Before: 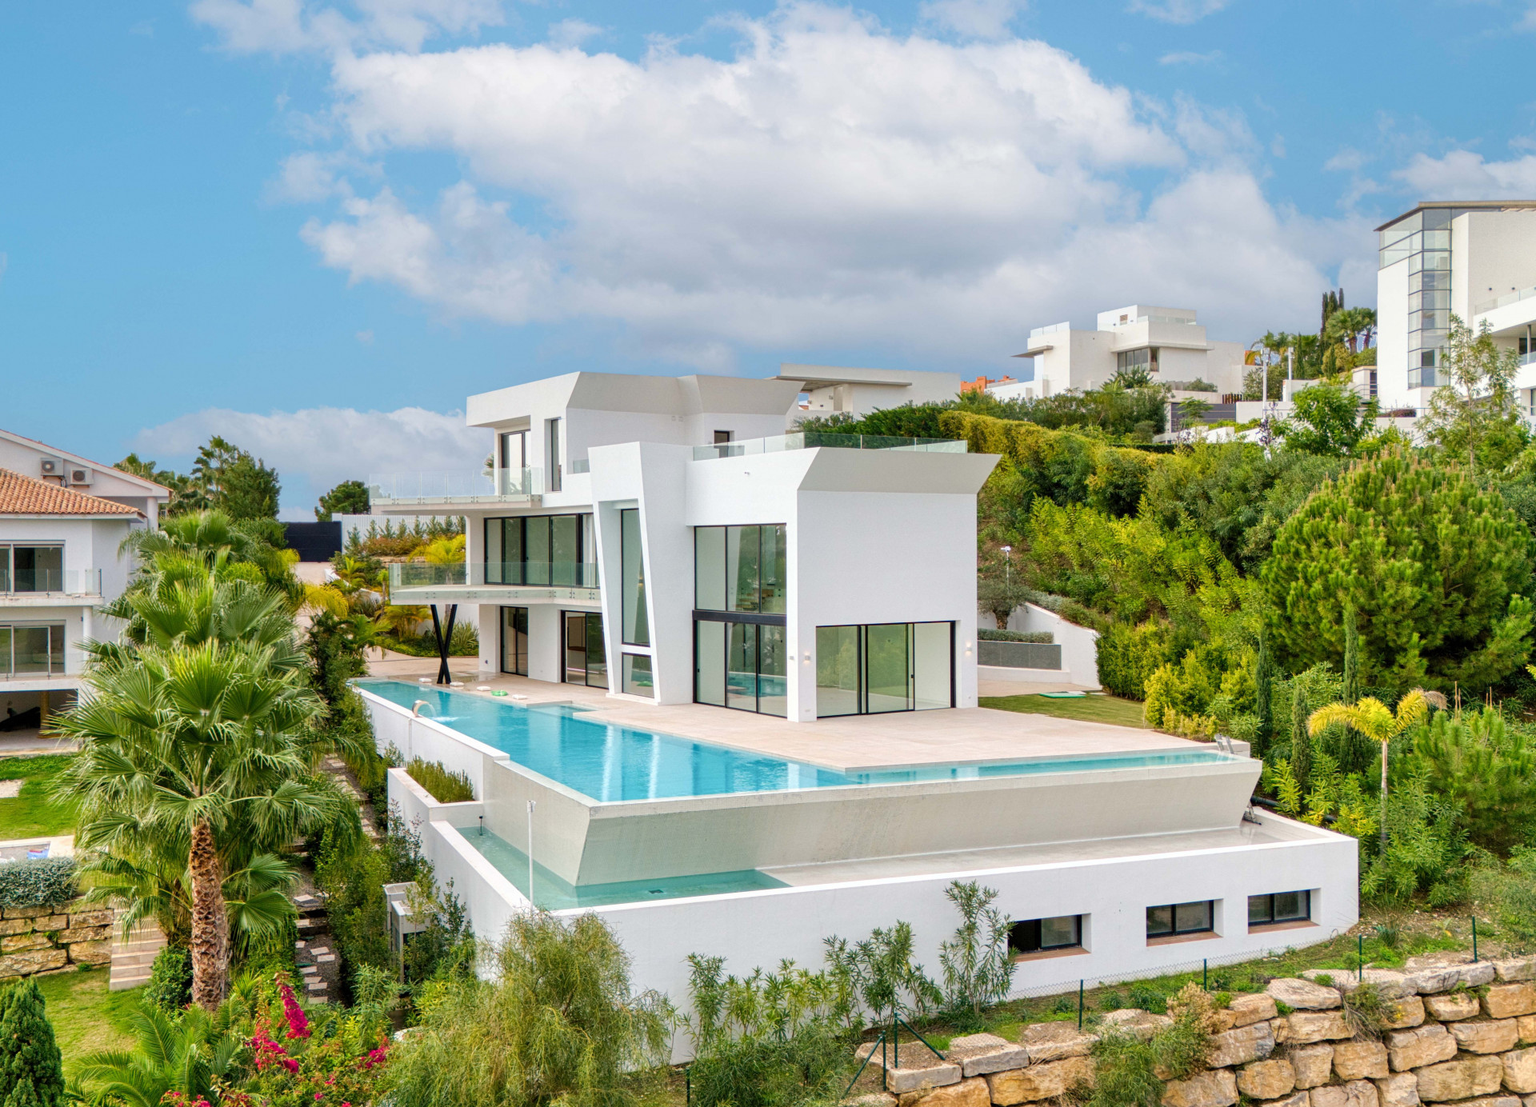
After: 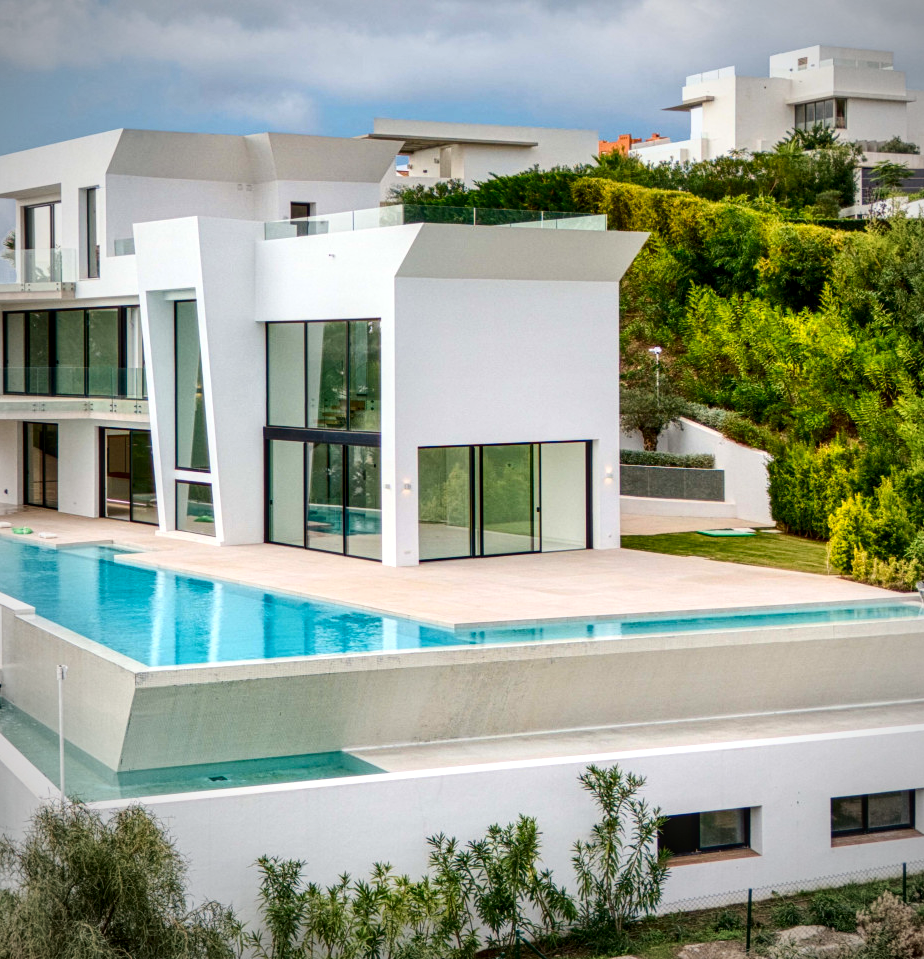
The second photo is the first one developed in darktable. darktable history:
vignetting: center (0.038, -0.092)
local contrast: on, module defaults
crop: left 31.373%, top 24.316%, right 20.445%, bottom 6.36%
contrast brightness saturation: contrast 0.21, brightness -0.1, saturation 0.207
